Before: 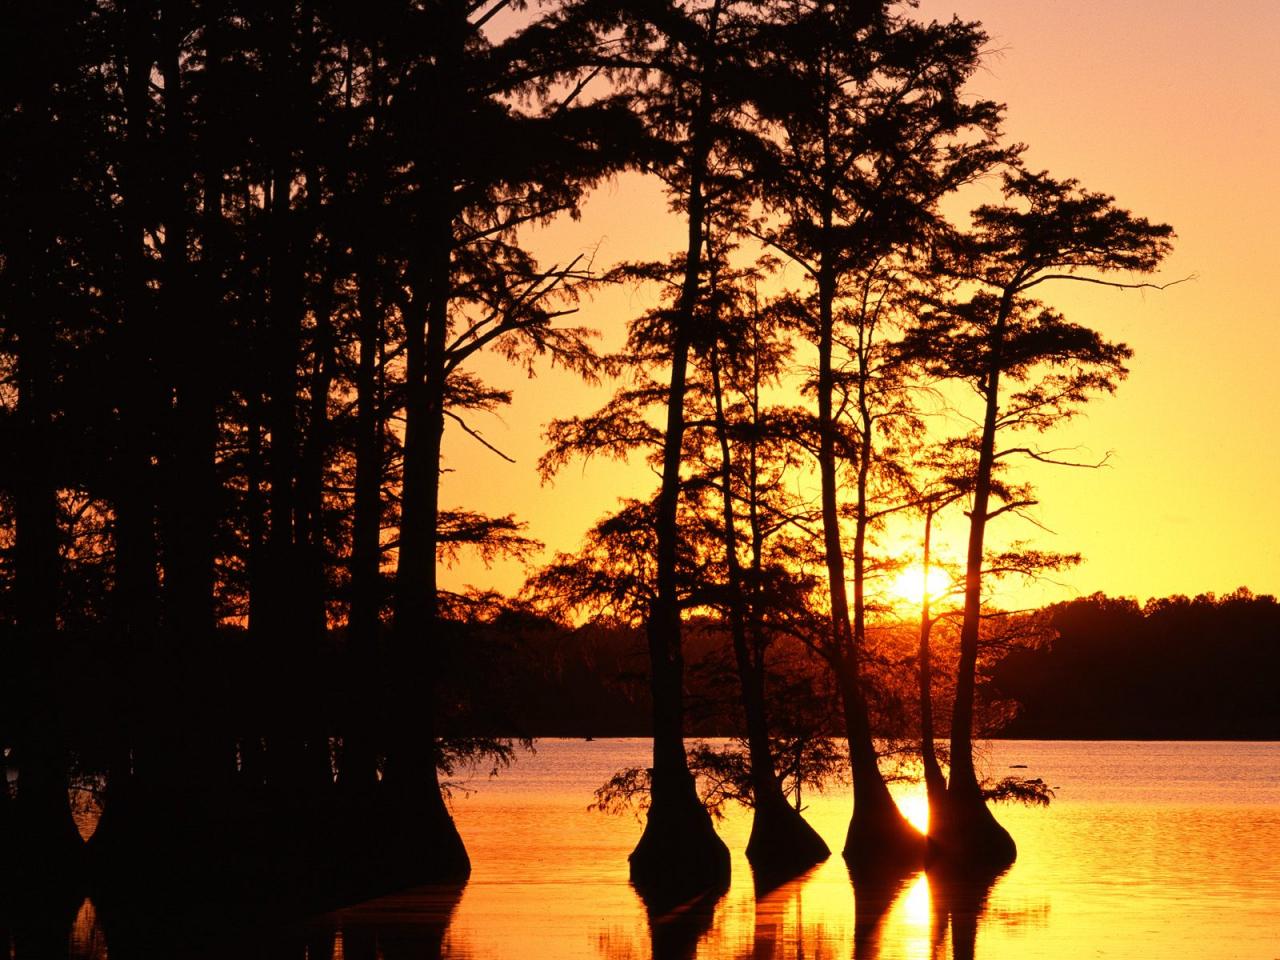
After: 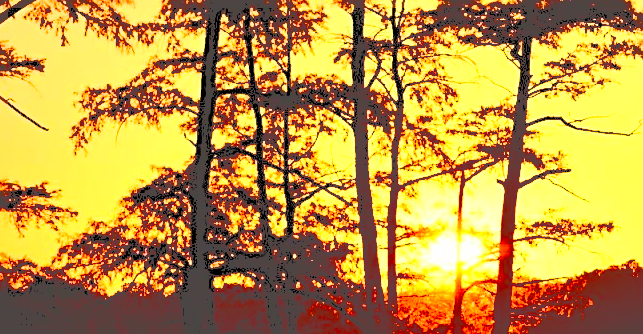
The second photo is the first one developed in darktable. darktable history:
crop: left 36.535%, top 34.59%, right 13.158%, bottom 30.599%
sharpen: radius 2.974, amount 0.757
color balance rgb: perceptual saturation grading › global saturation -0.15%, perceptual saturation grading › highlights -9.256%, perceptual saturation grading › mid-tones 18.321%, perceptual saturation grading › shadows 28.628%
exposure: exposure -0.29 EV, compensate highlight preservation false
base curve: curves: ch0 [(0, 0) (0.032, 0.037) (0.105, 0.228) (0.435, 0.76) (0.856, 0.983) (1, 1)], preserve colors average RGB
contrast brightness saturation: contrast 0.405, brightness 0.054, saturation 0.248
tone curve: curves: ch0 [(0, 0) (0.003, 0.299) (0.011, 0.299) (0.025, 0.299) (0.044, 0.299) (0.069, 0.3) (0.1, 0.306) (0.136, 0.316) (0.177, 0.326) (0.224, 0.338) (0.277, 0.366) (0.335, 0.406) (0.399, 0.462) (0.468, 0.533) (0.543, 0.607) (0.623, 0.7) (0.709, 0.775) (0.801, 0.843) (0.898, 0.903) (1, 1)], color space Lab, independent channels, preserve colors none
